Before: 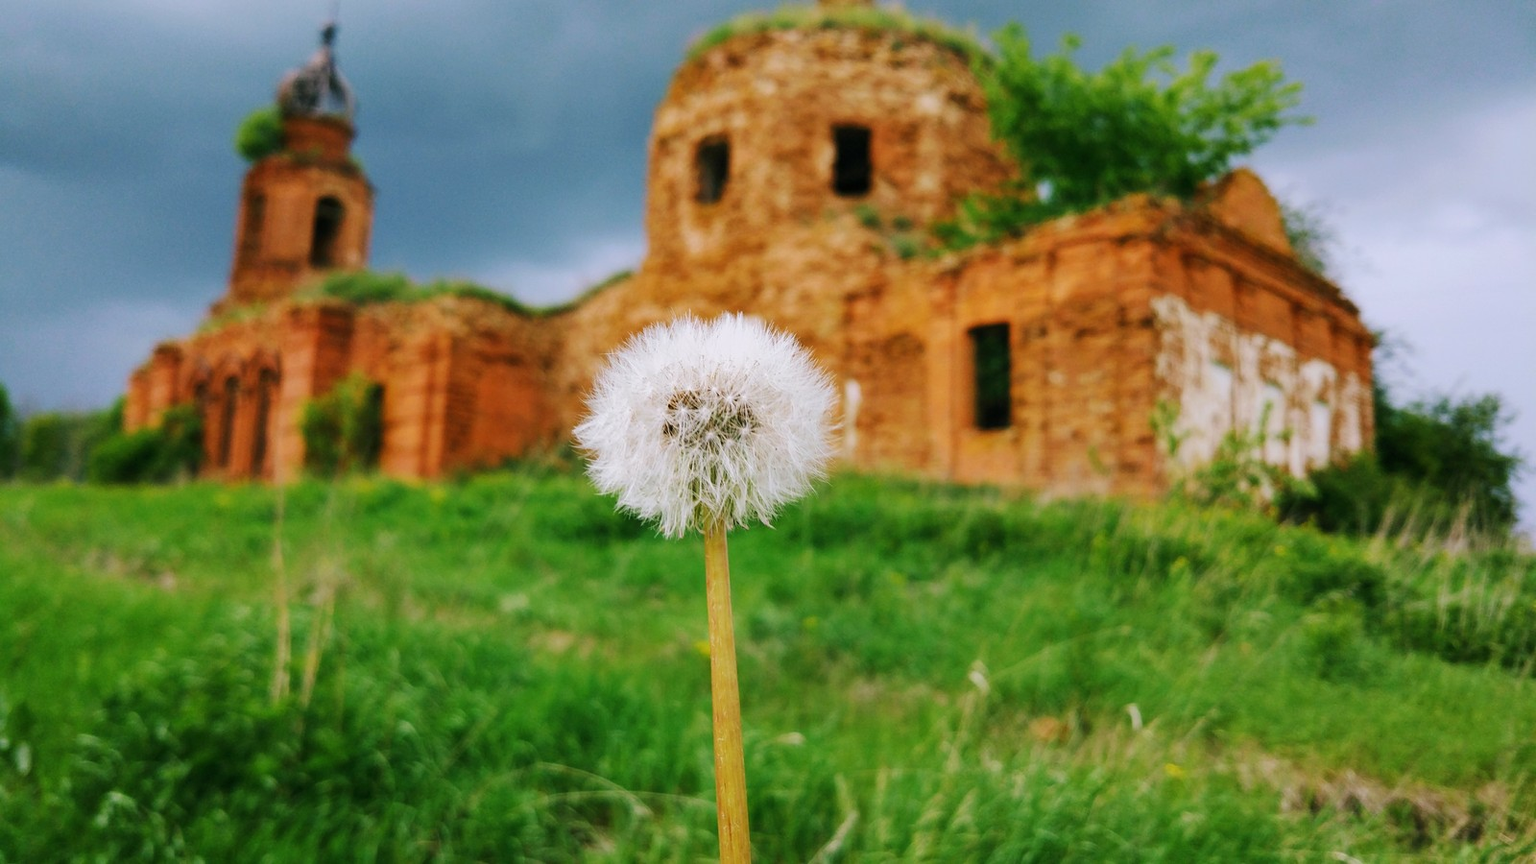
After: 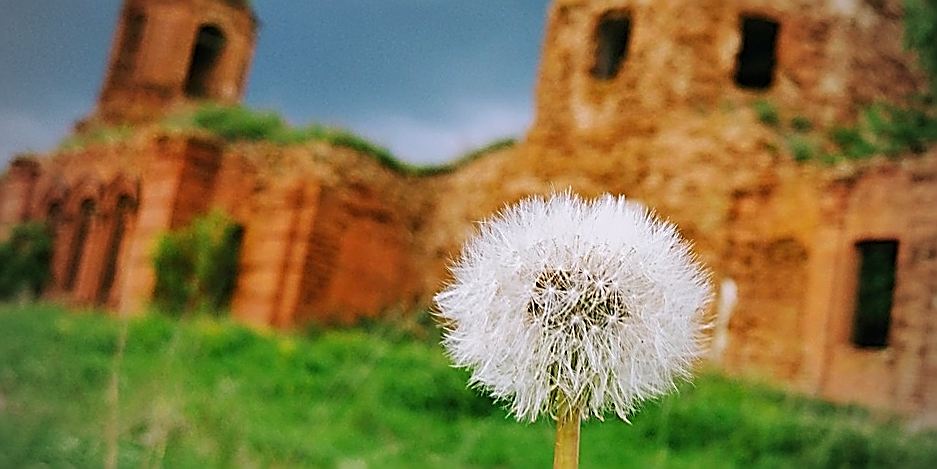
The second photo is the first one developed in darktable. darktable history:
vignetting: fall-off start 72.92%
crop and rotate: angle -6.9°, left 2.082%, top 6.727%, right 27.215%, bottom 30.316%
sharpen: amount 1.991
